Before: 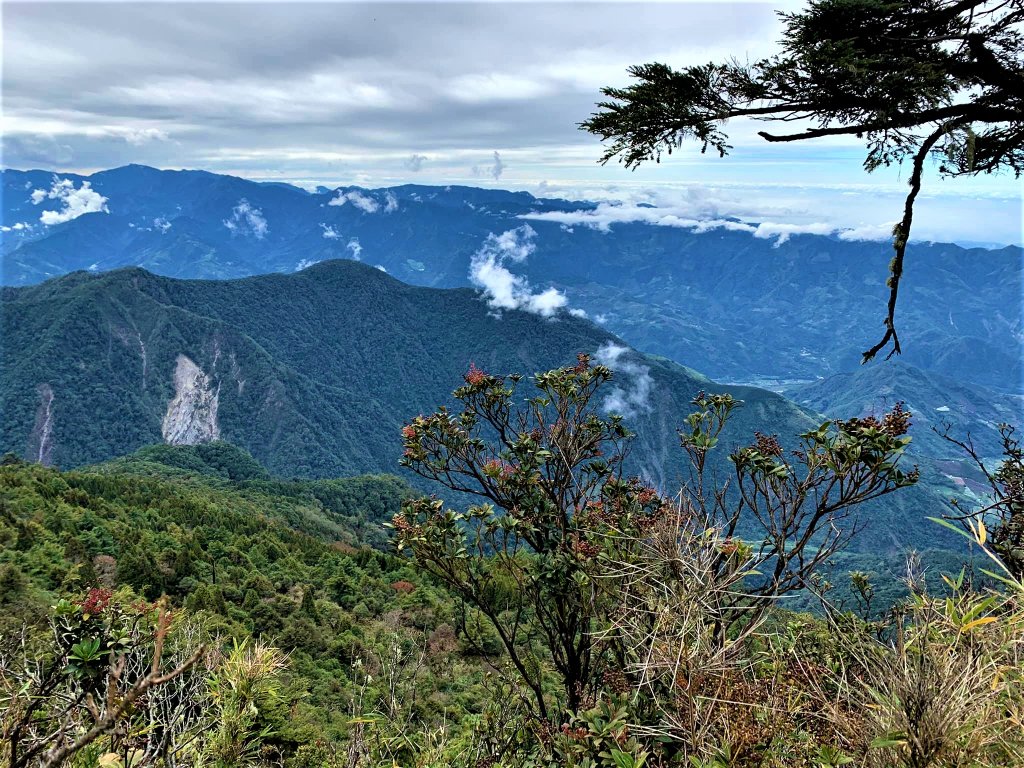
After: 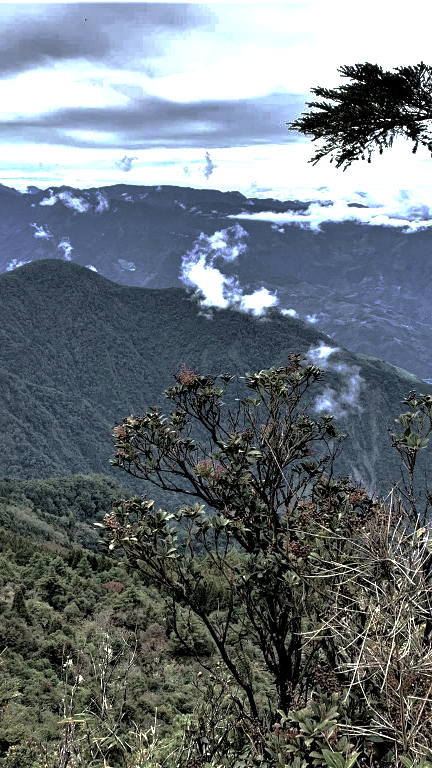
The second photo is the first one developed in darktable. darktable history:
tone equalizer: -8 EV -0.771 EV, -7 EV -0.678 EV, -6 EV -0.579 EV, -5 EV -0.38 EV, -3 EV 0.394 EV, -2 EV 0.6 EV, -1 EV 0.688 EV, +0 EV 0.741 EV
crop: left 28.272%, right 29.53%
shadows and highlights: shadows 36.5, highlights -27.17, soften with gaussian
base curve: curves: ch0 [(0, 0) (0.826, 0.587) (1, 1)], preserve colors none
color correction: highlights b* -0.042, saturation 0.505
local contrast: mode bilateral grid, contrast 28, coarseness 16, detail 116%, midtone range 0.2
